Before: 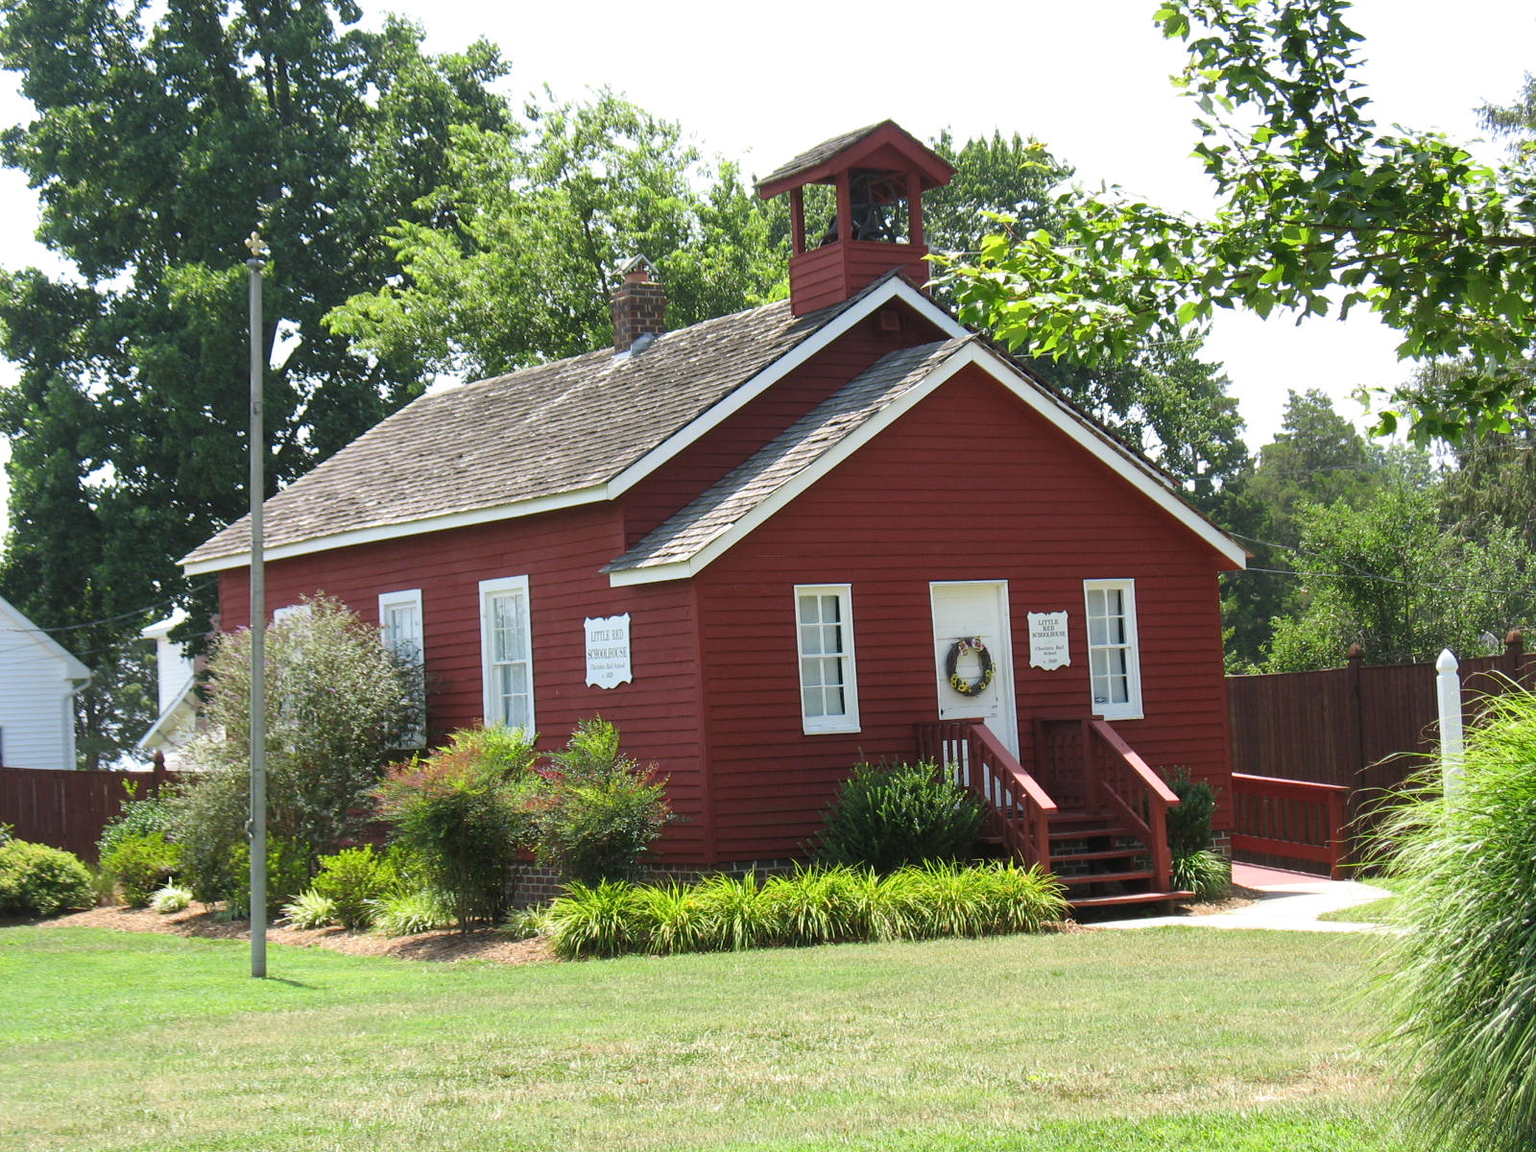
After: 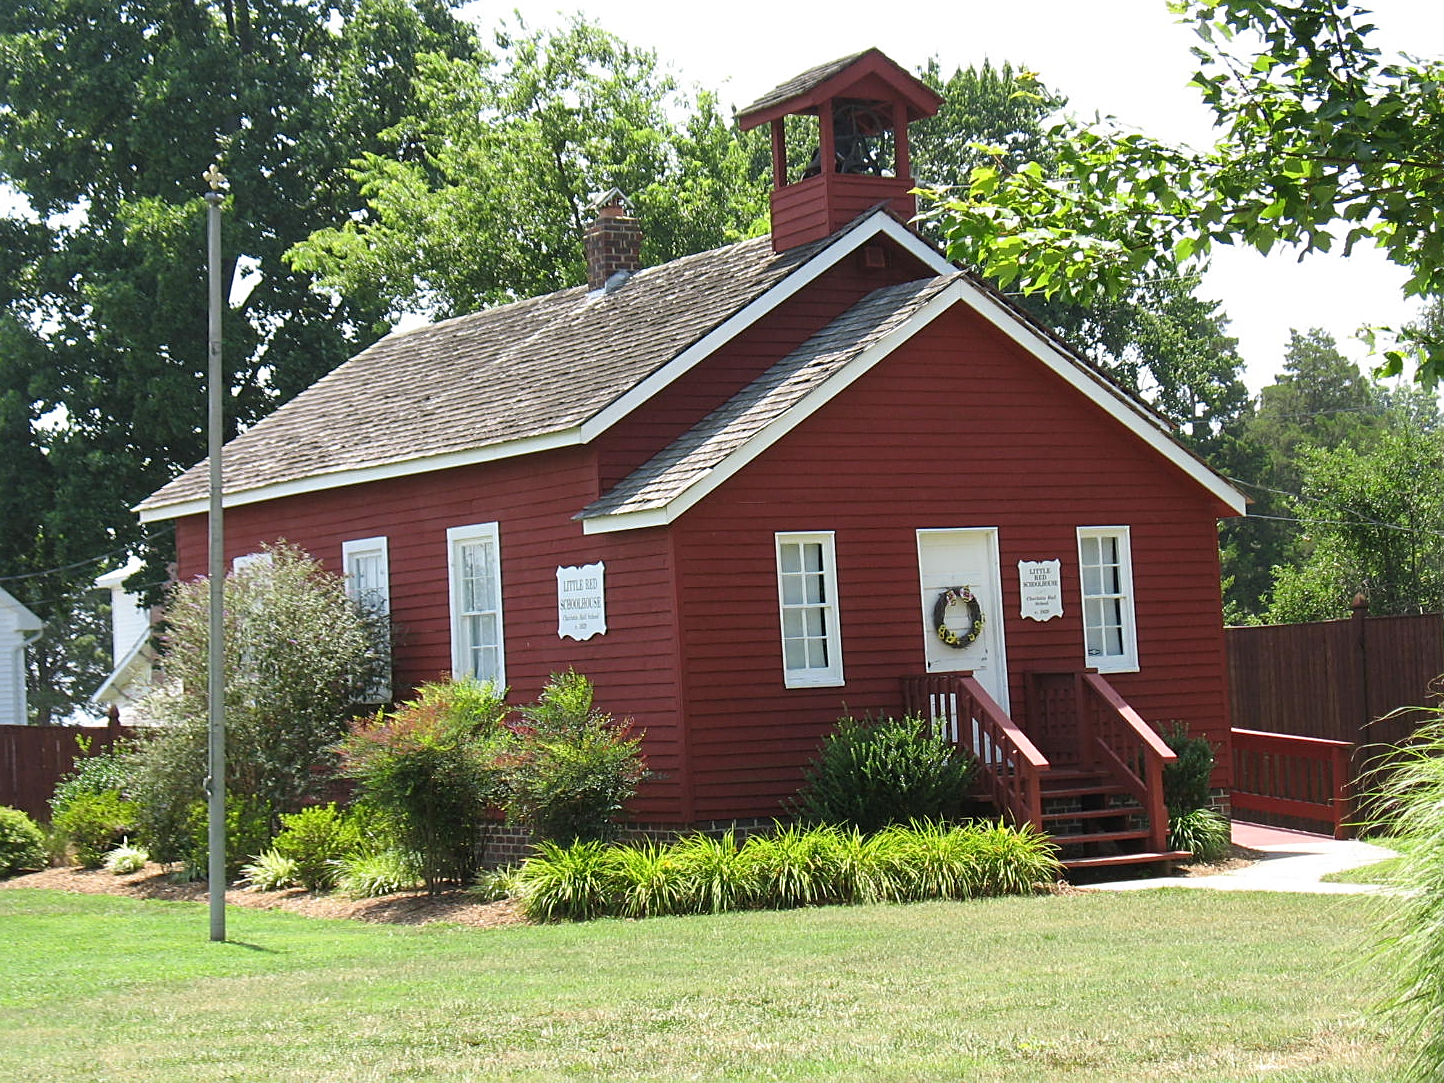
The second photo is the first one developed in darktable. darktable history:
sharpen: on, module defaults
crop: left 3.305%, top 6.436%, right 6.389%, bottom 3.258%
